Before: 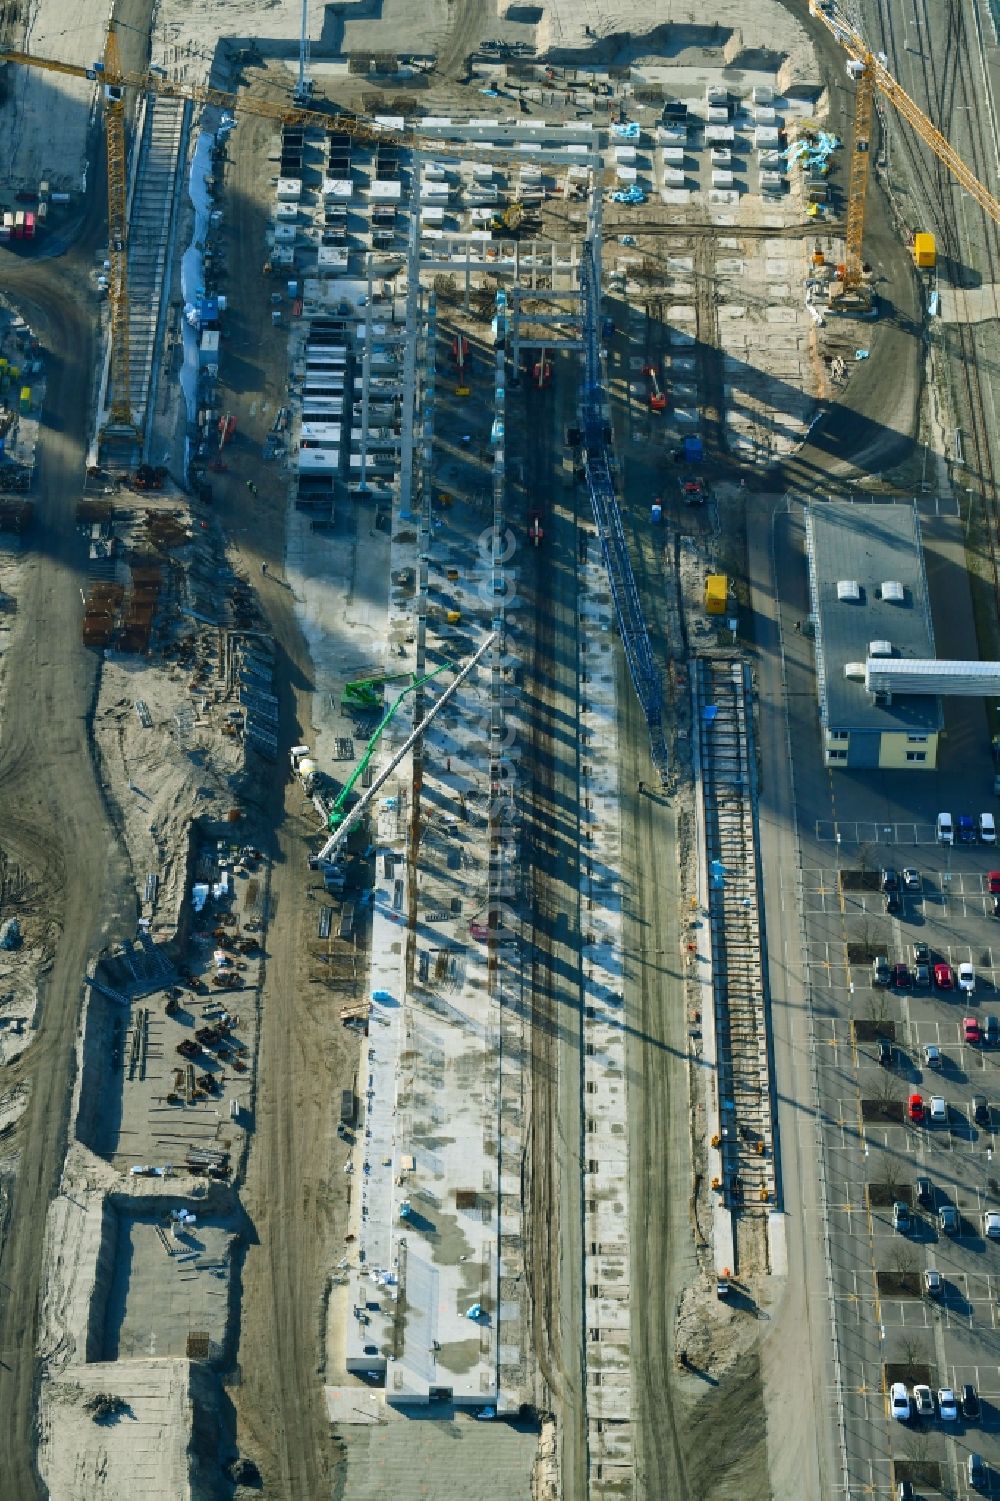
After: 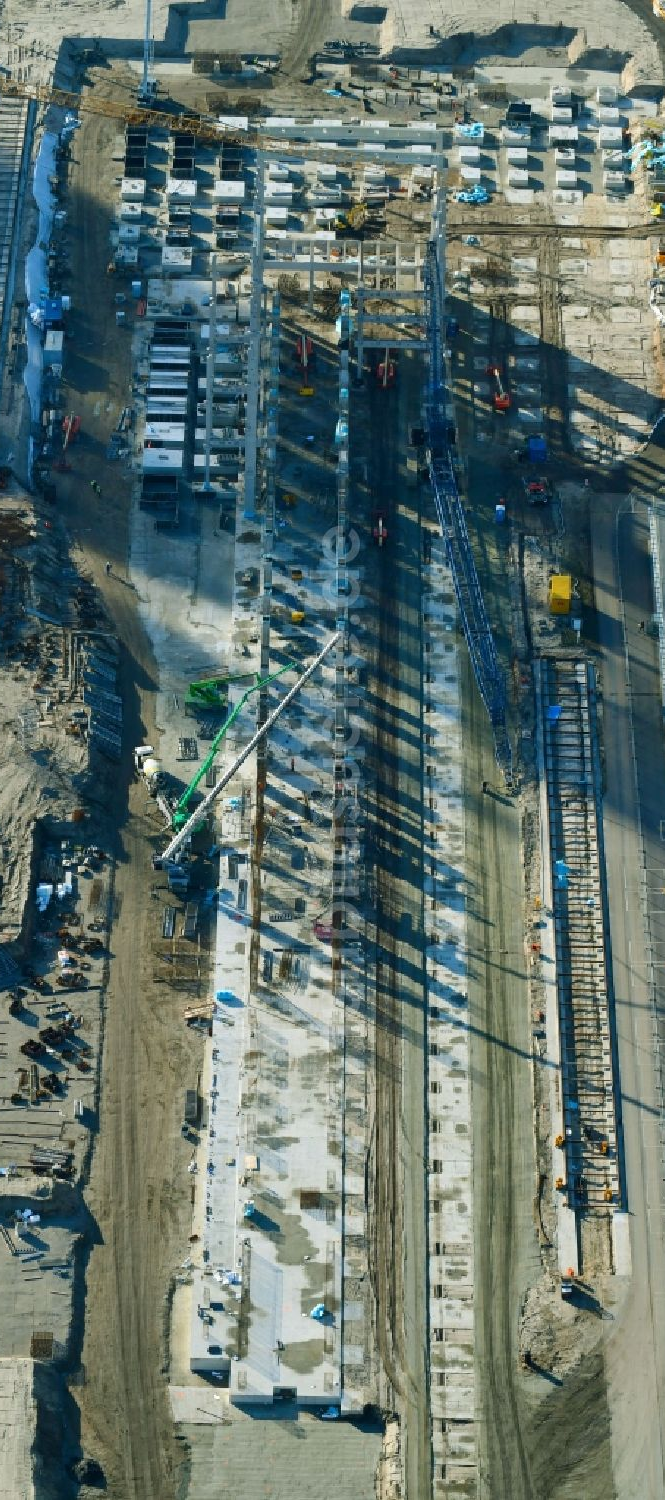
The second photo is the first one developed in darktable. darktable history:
crop and rotate: left 15.616%, right 17.804%
